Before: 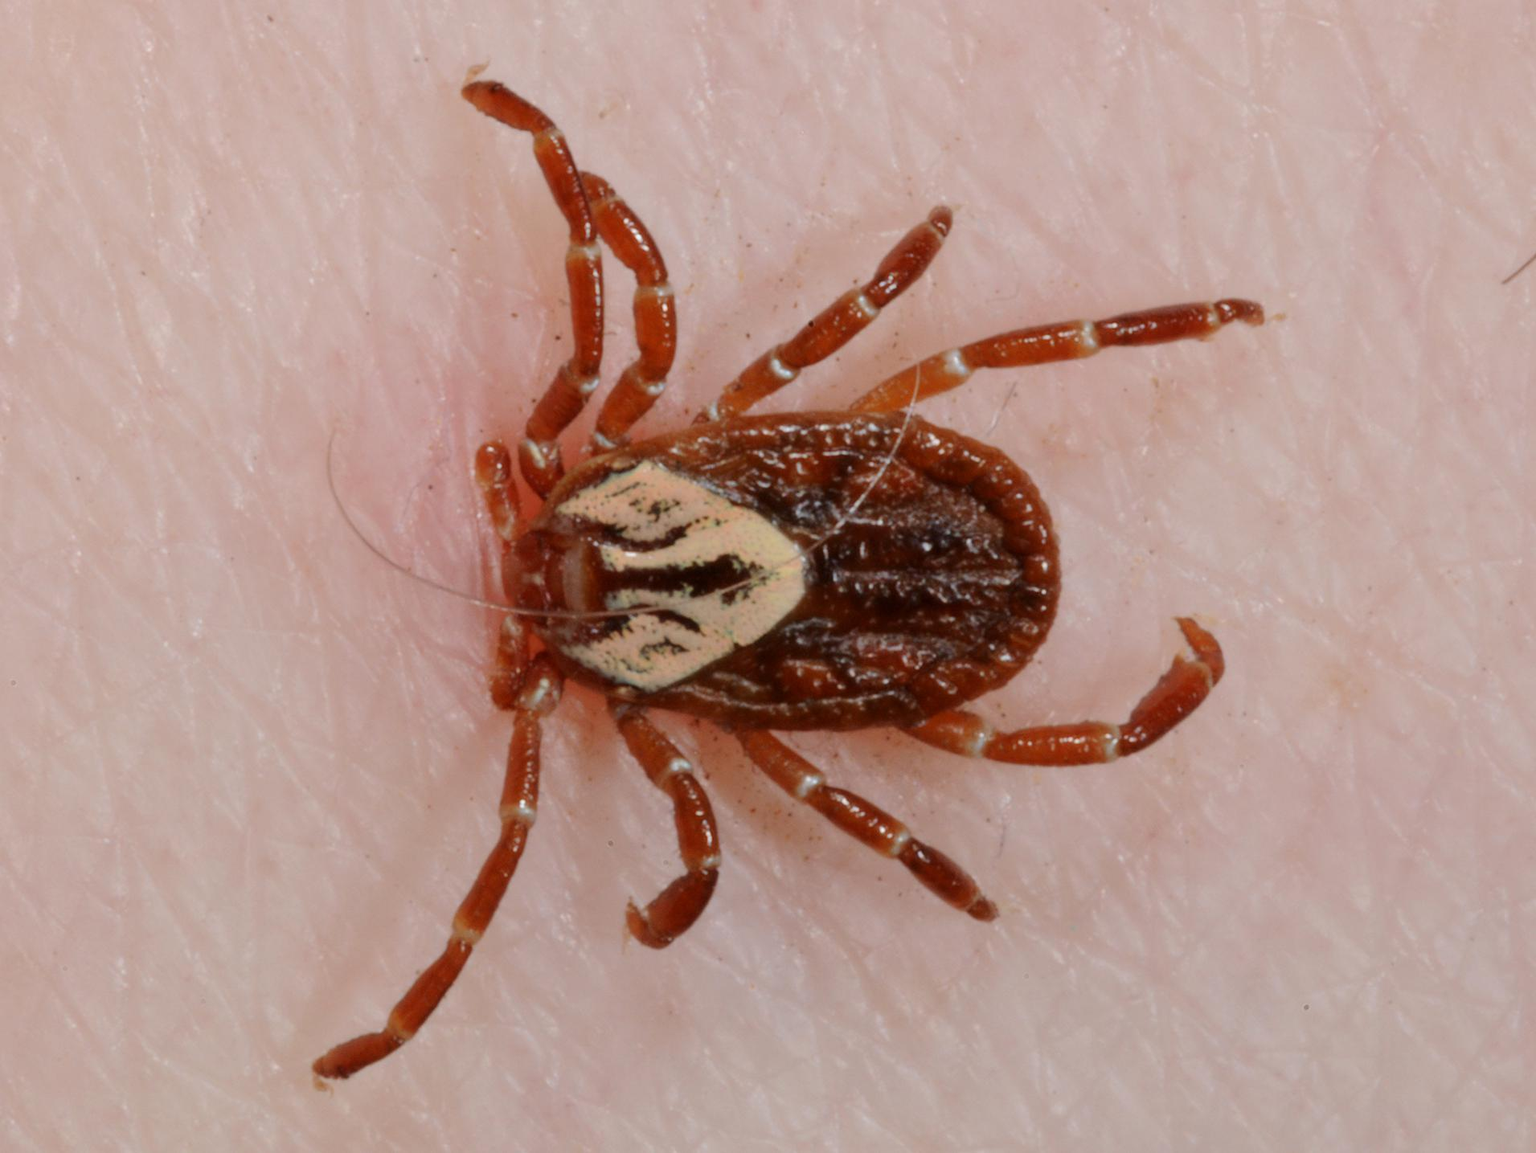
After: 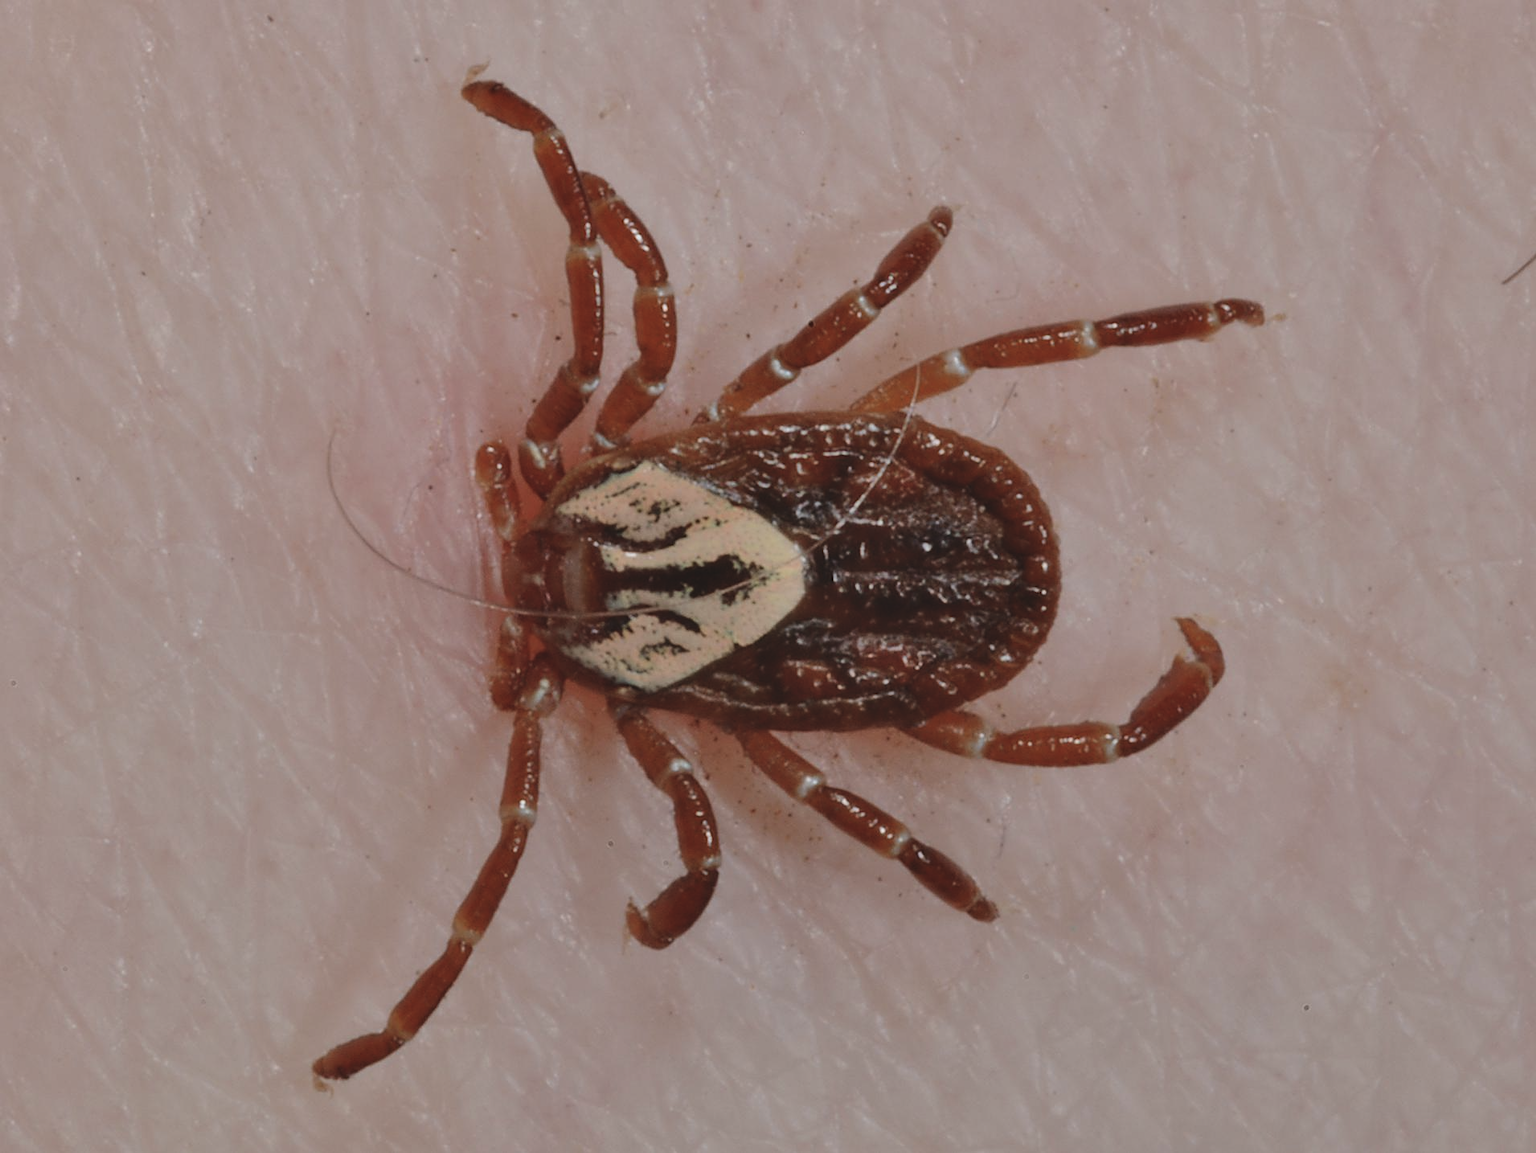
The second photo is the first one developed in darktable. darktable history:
exposure: black level correction -0.015, exposure -0.517 EV, compensate highlight preservation false
contrast brightness saturation: contrast 0.108, saturation -0.165
shadows and highlights: soften with gaussian
sharpen: on, module defaults
